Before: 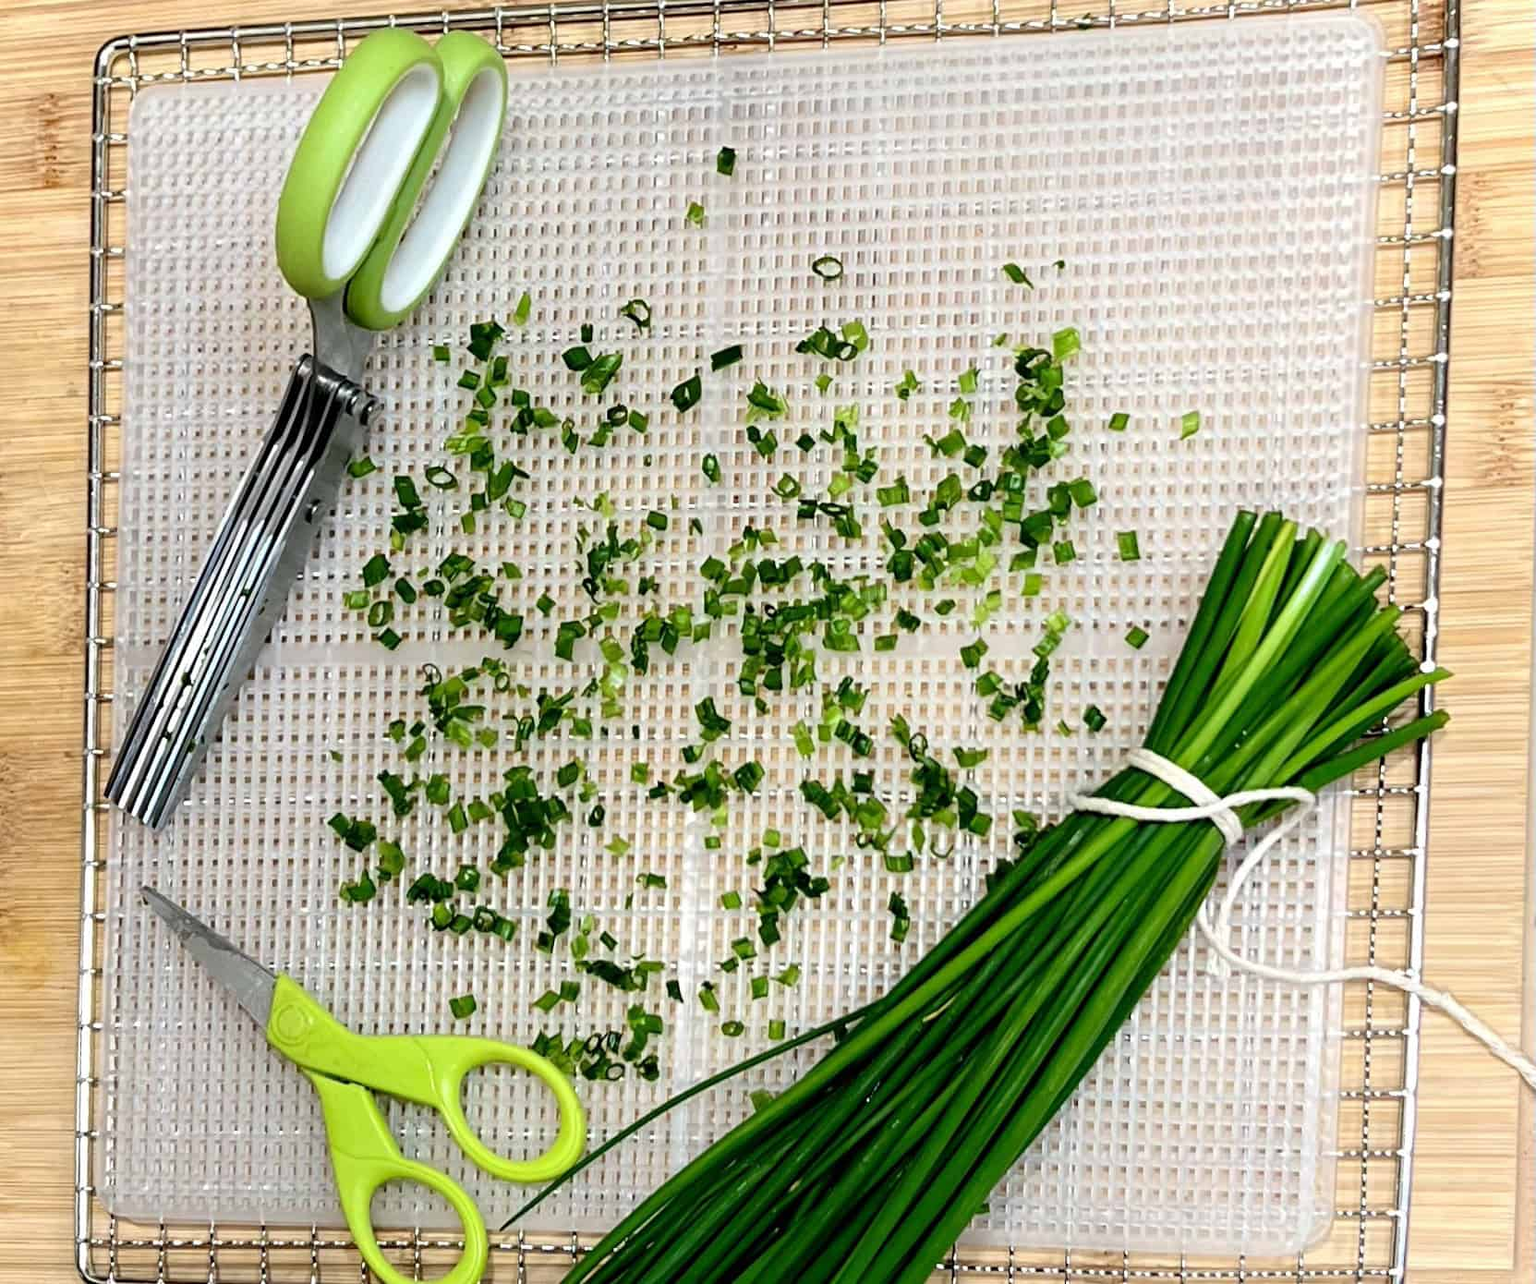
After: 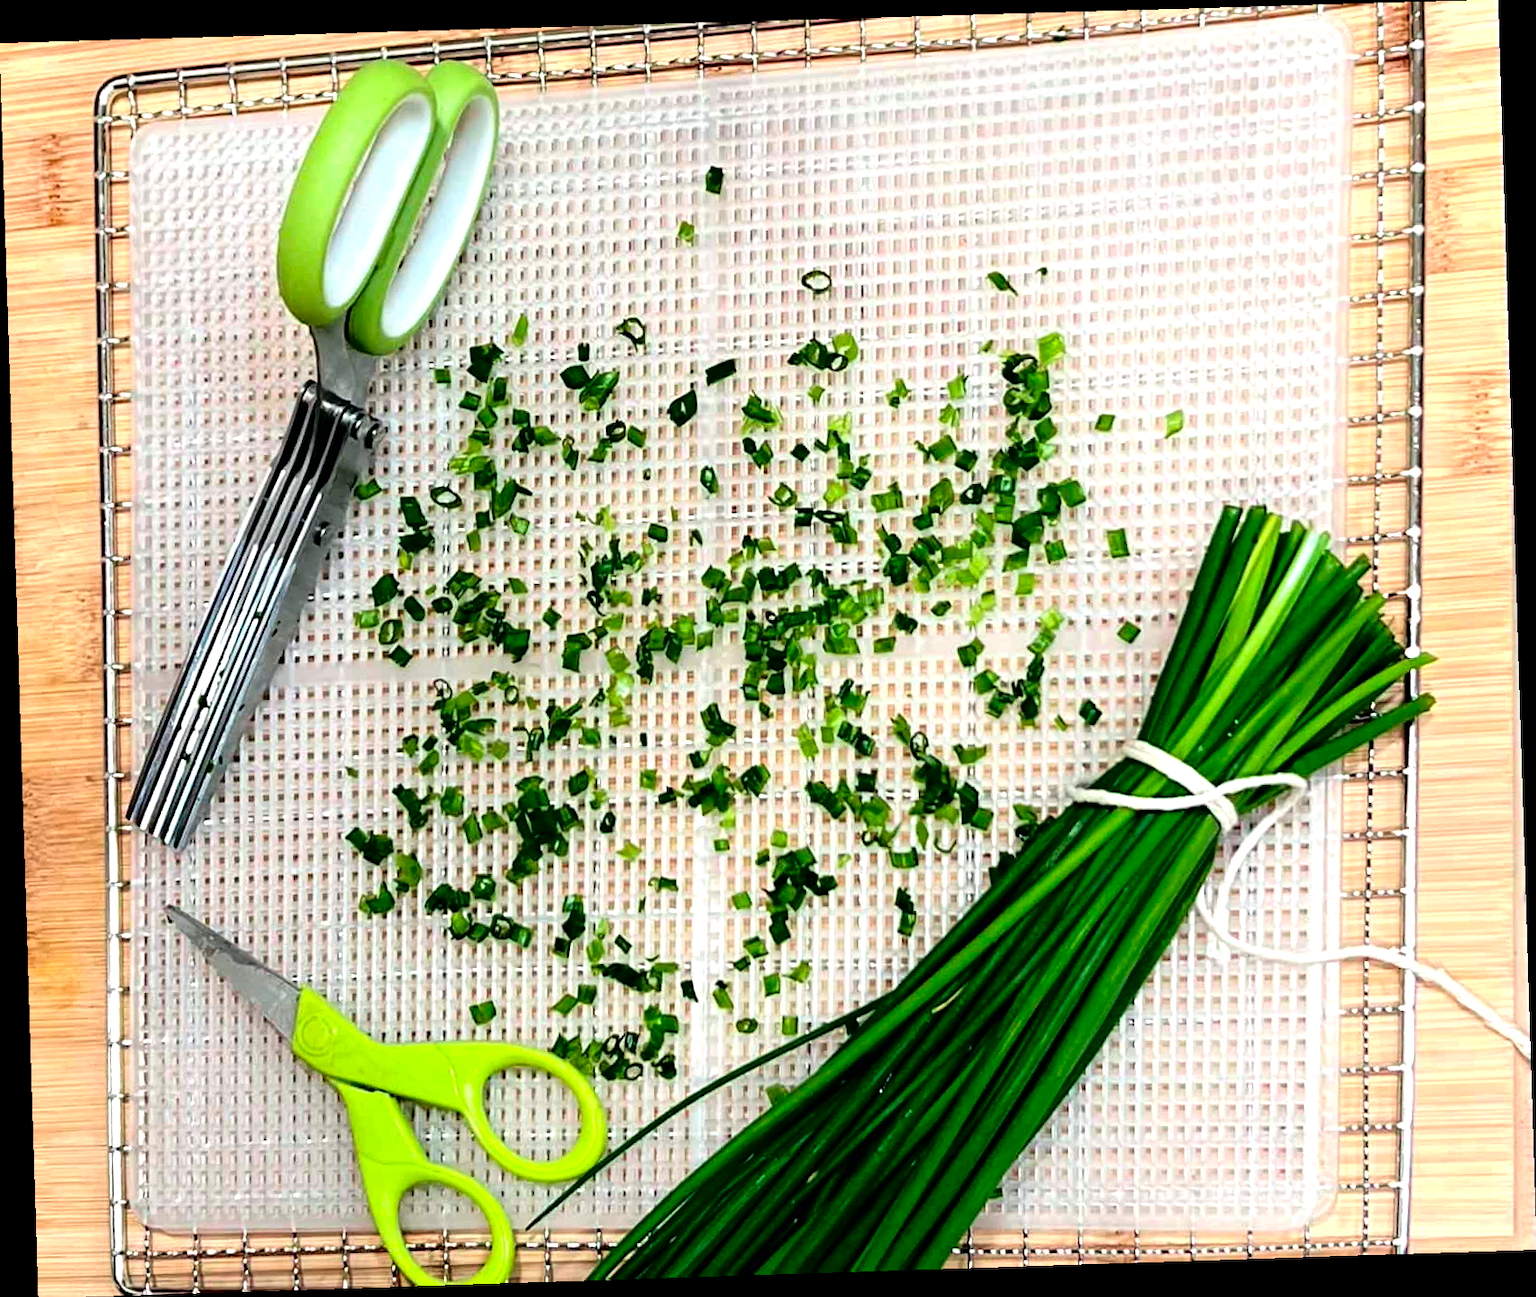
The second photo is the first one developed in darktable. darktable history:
rotate and perspective: rotation -1.77°, lens shift (horizontal) 0.004, automatic cropping off
tone equalizer: -8 EV -0.417 EV, -7 EV -0.389 EV, -6 EV -0.333 EV, -5 EV -0.222 EV, -3 EV 0.222 EV, -2 EV 0.333 EV, -1 EV 0.389 EV, +0 EV 0.417 EV, edges refinement/feathering 500, mask exposure compensation -1.57 EV, preserve details no
tone curve: curves: ch0 [(0, 0) (0.126, 0.061) (0.362, 0.382) (0.498, 0.498) (0.706, 0.712) (1, 1)]; ch1 [(0, 0) (0.5, 0.497) (0.55, 0.578) (1, 1)]; ch2 [(0, 0) (0.44, 0.424) (0.489, 0.486) (0.537, 0.538) (1, 1)], color space Lab, independent channels, preserve colors none
